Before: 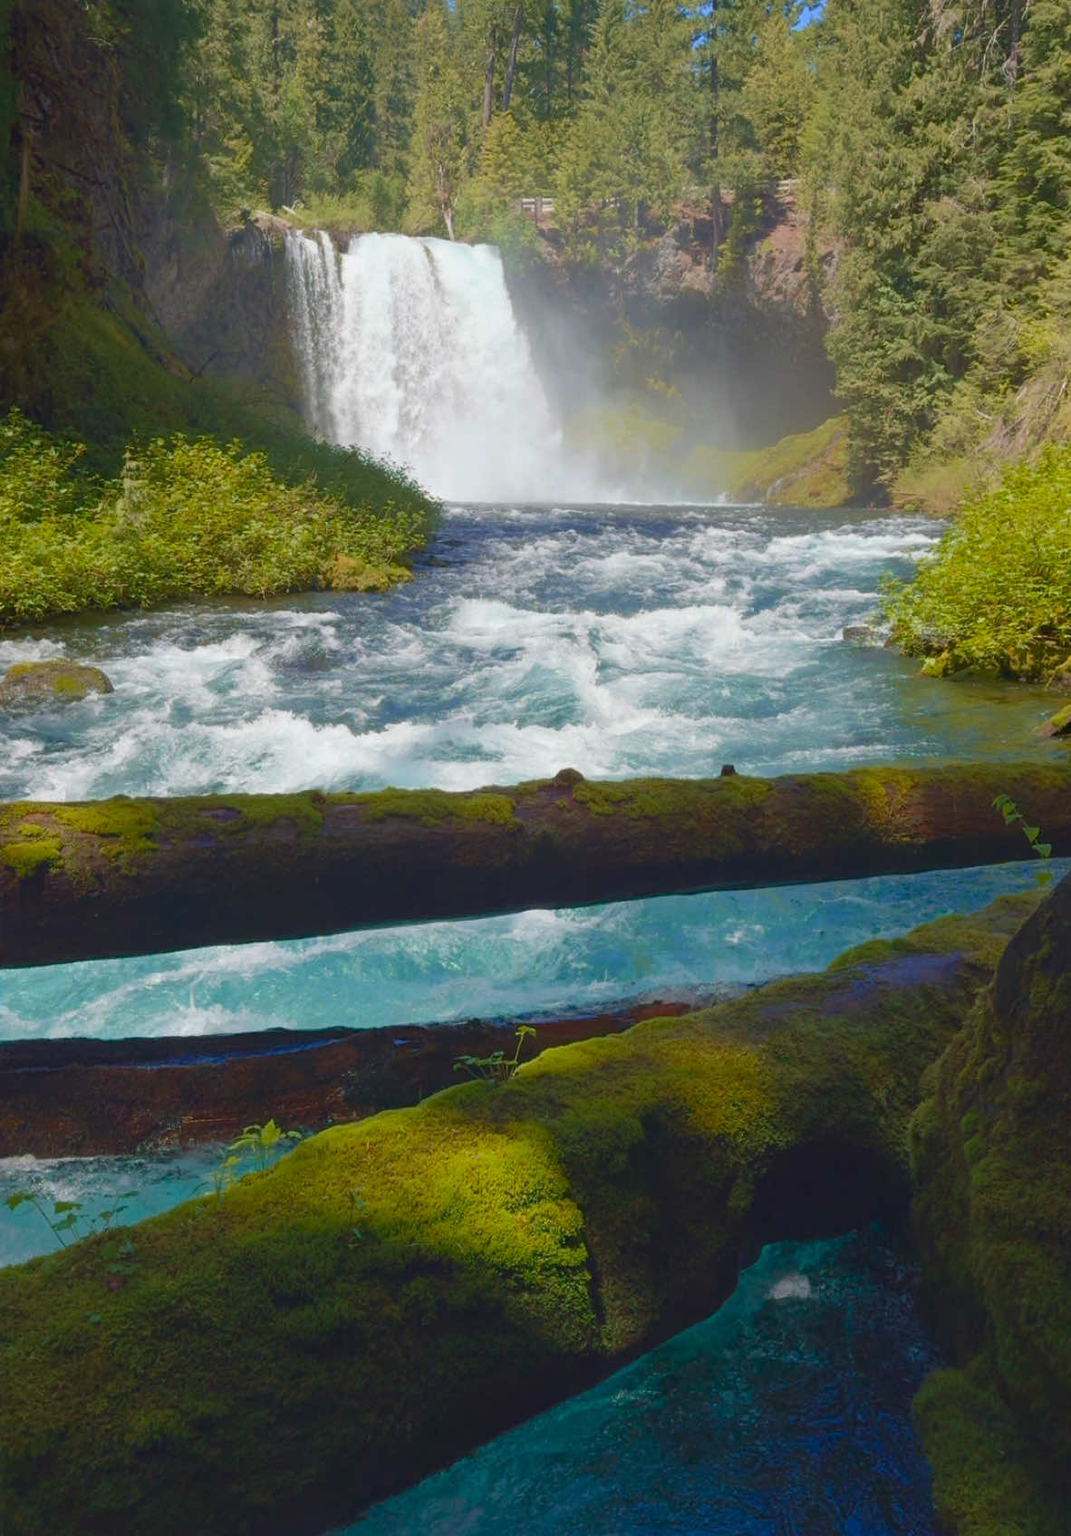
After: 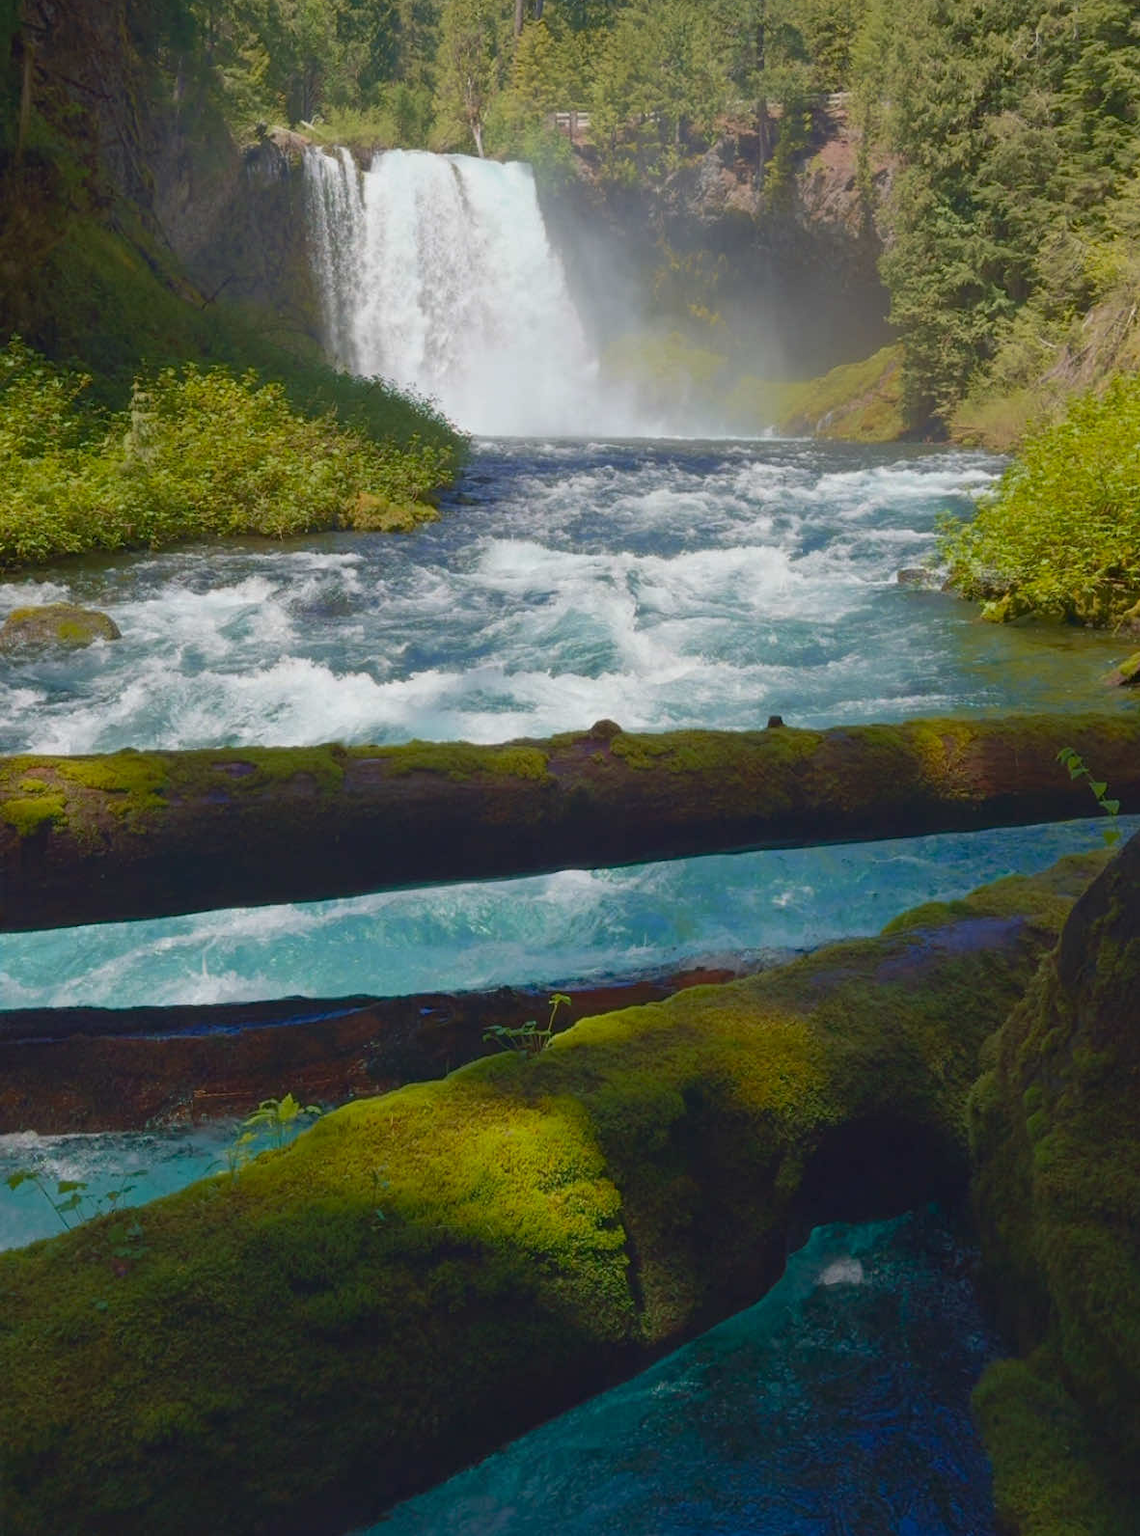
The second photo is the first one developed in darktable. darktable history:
crop and rotate: top 6.032%
exposure: exposure -0.153 EV, compensate highlight preservation false
